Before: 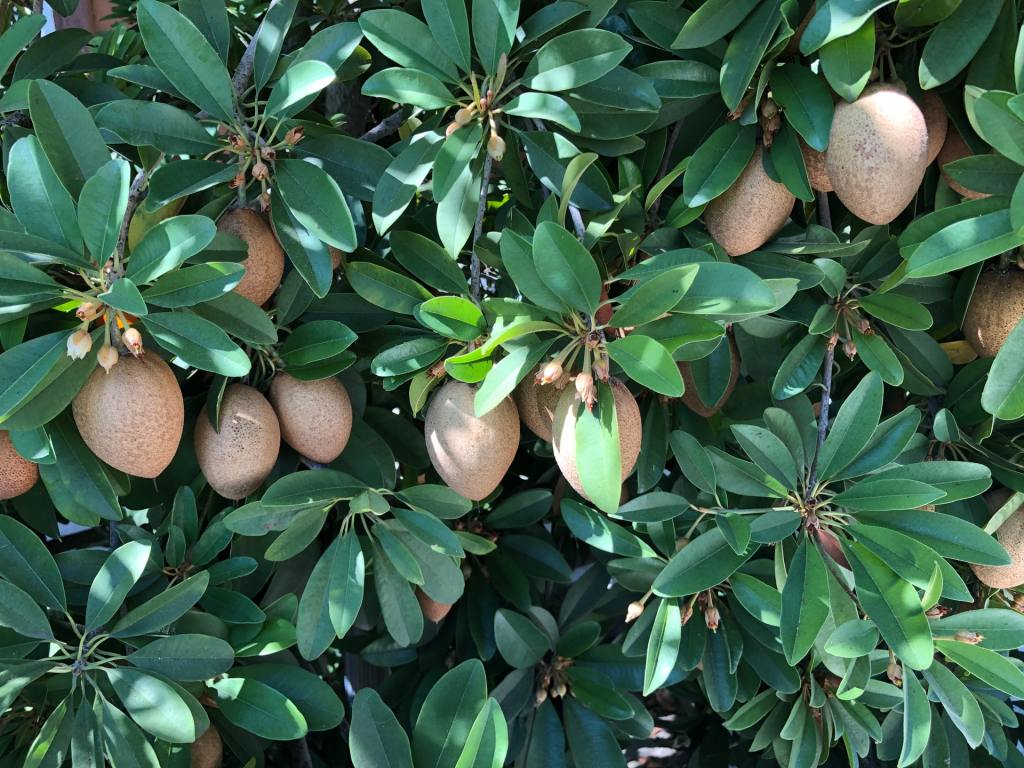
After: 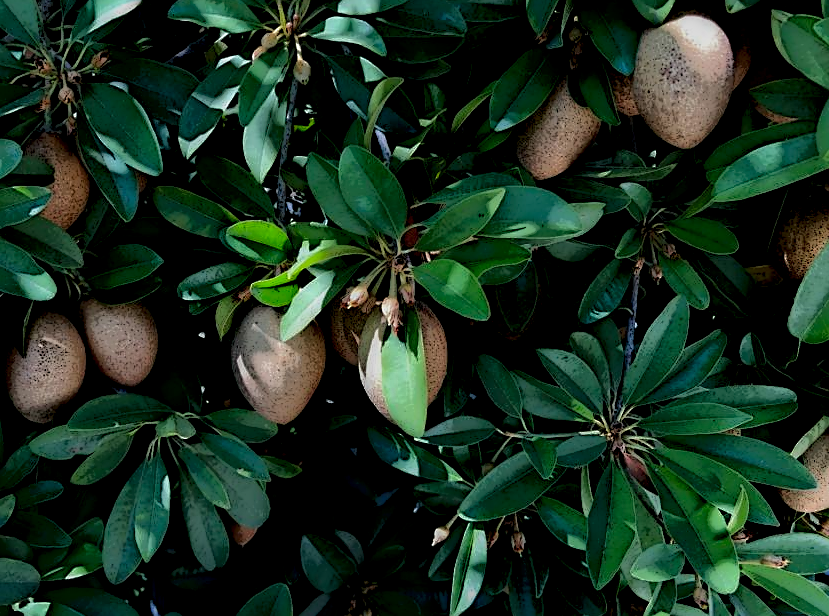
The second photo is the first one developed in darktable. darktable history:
sharpen: on, module defaults
shadows and highlights: shadows -21.87, highlights 98.01, soften with gaussian
crop: left 18.96%, top 9.912%, right 0%, bottom 9.783%
local contrast: highlights 6%, shadows 238%, detail 164%, midtone range 0.003
contrast brightness saturation: contrast 0.099, brightness 0.023, saturation 0.022
